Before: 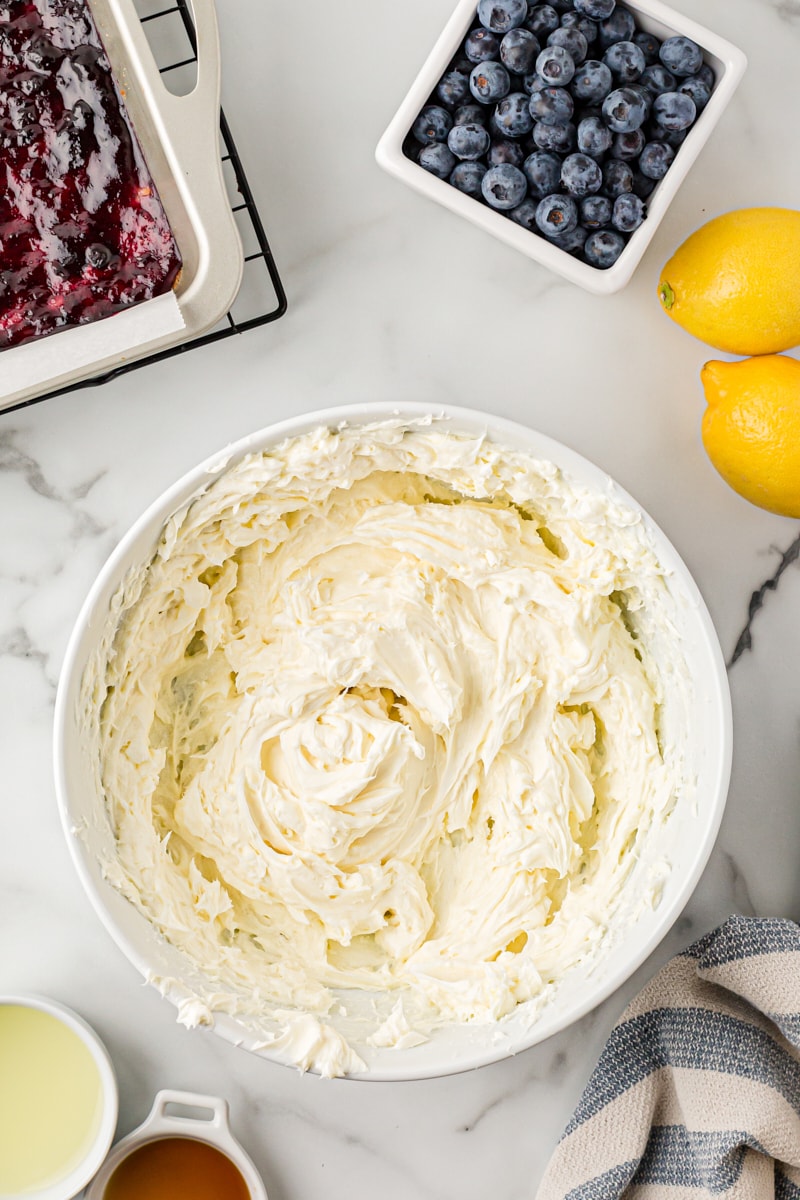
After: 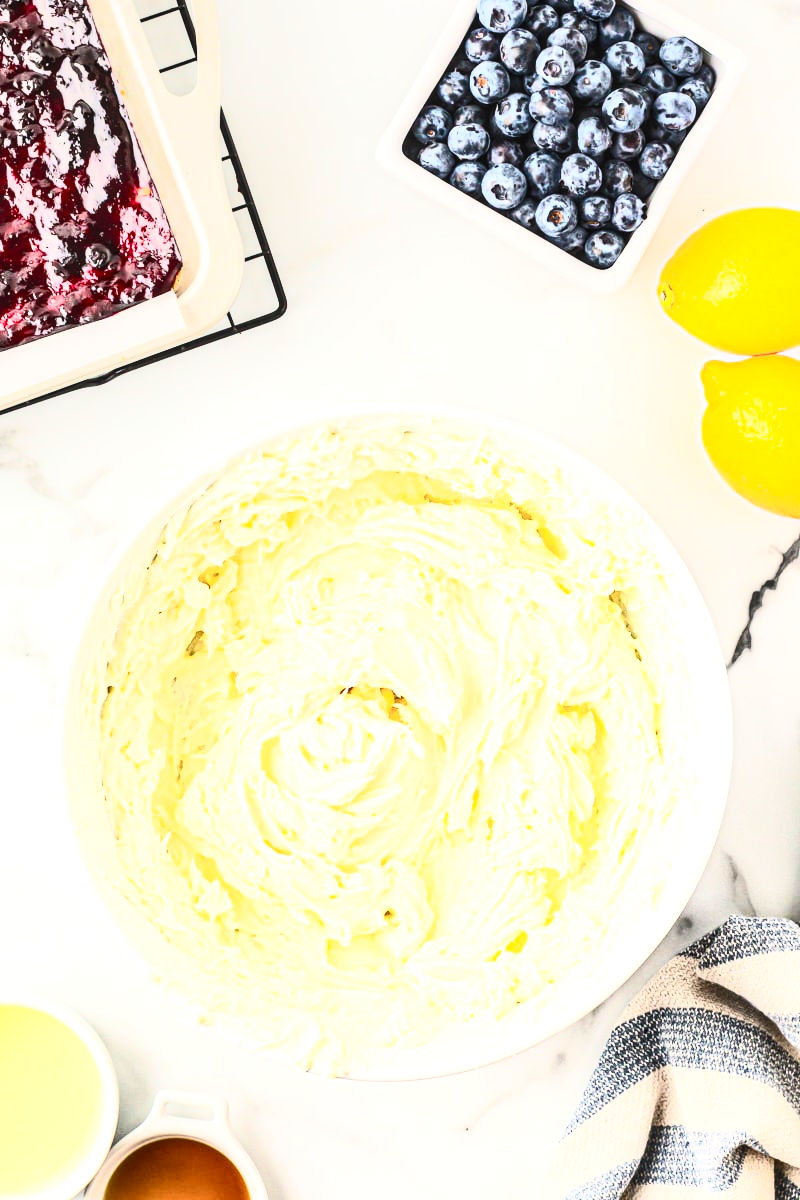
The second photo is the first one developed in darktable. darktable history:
contrast brightness saturation: contrast 0.62, brightness 0.34, saturation 0.14
local contrast: on, module defaults
exposure: exposure 0.766 EV, compensate highlight preservation false
